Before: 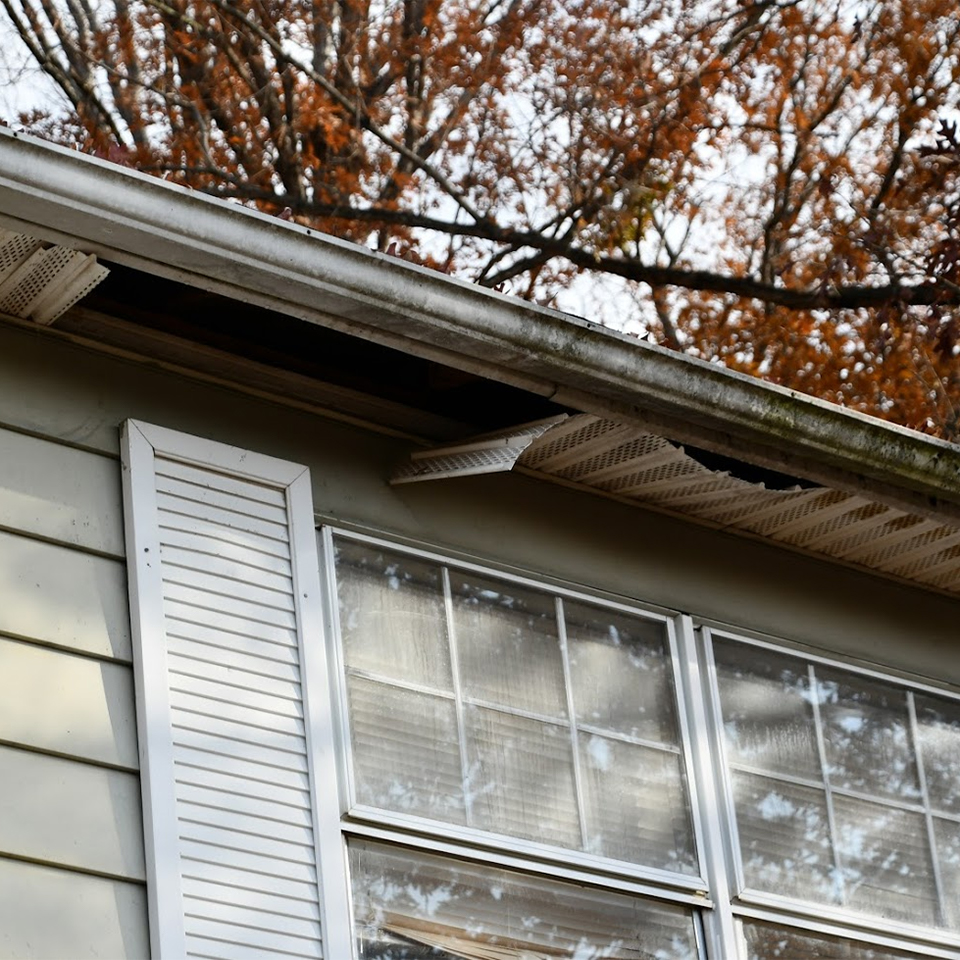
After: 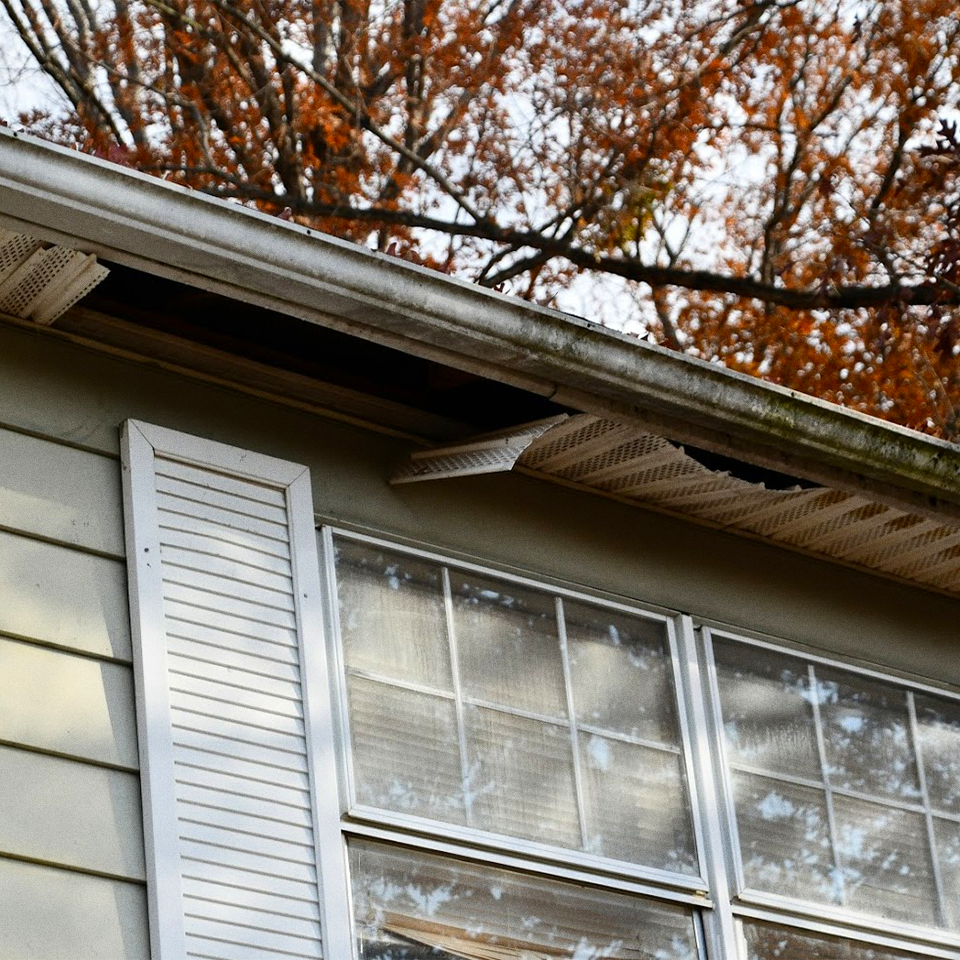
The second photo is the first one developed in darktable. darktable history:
grain: coarseness 0.09 ISO
color zones: curves: ch0 [(0, 0.613) (0.01, 0.613) (0.245, 0.448) (0.498, 0.529) (0.642, 0.665) (0.879, 0.777) (0.99, 0.613)]; ch1 [(0, 0) (0.143, 0) (0.286, 0) (0.429, 0) (0.571, 0) (0.714, 0) (0.857, 0)], mix -121.96%
